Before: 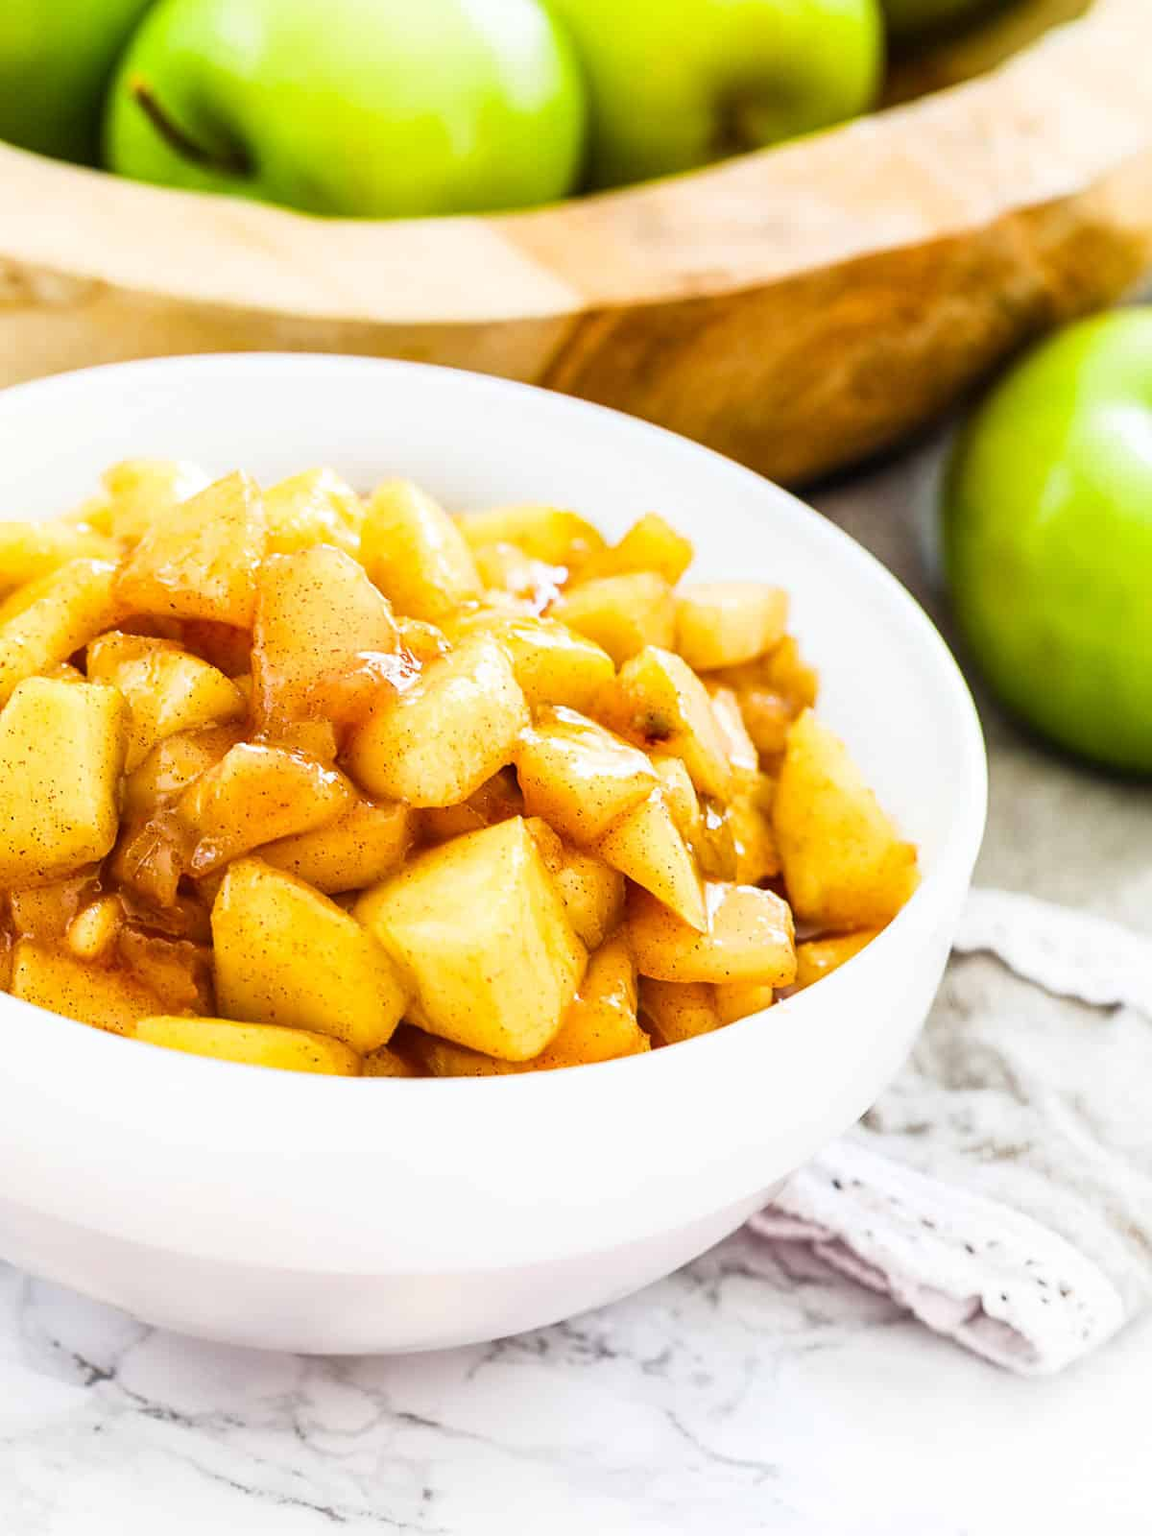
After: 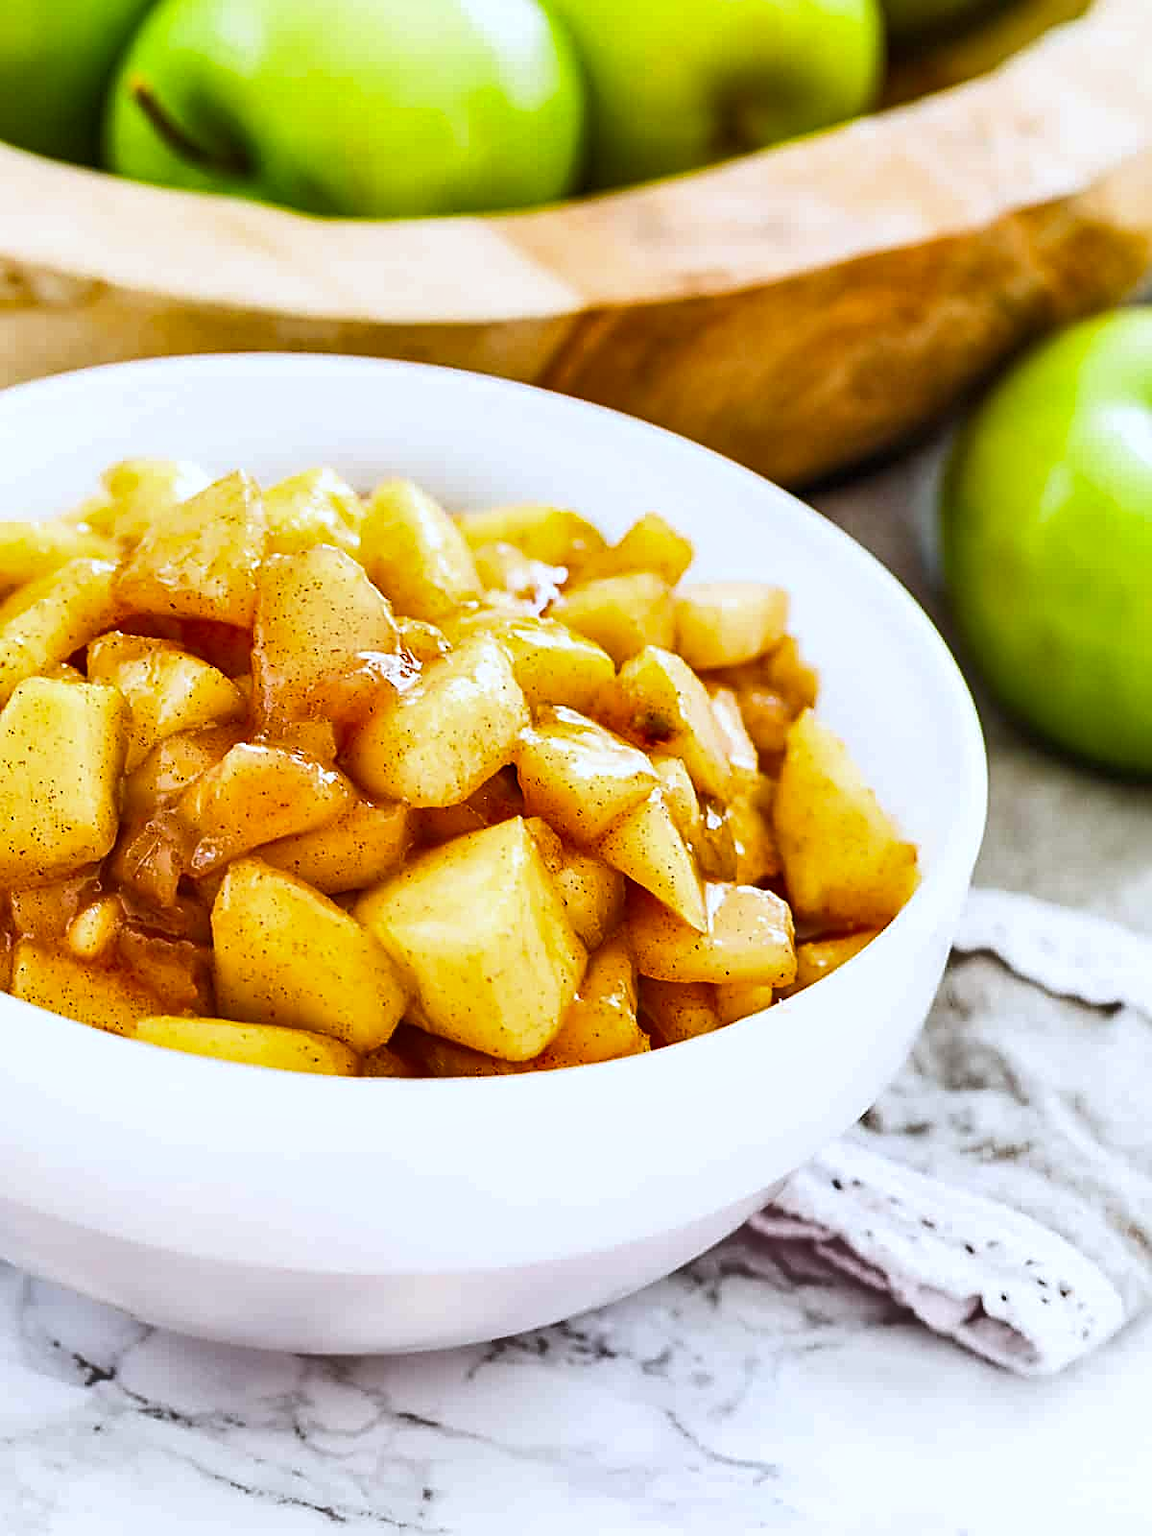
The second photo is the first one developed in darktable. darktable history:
color correction: highlights a* -0.828, highlights b* -8.83
shadows and highlights: soften with gaussian
haze removal: strength 0.302, distance 0.257, compatibility mode true, adaptive false
sharpen: radius 1.957
levels: mode automatic, levels [0, 0.476, 0.951]
